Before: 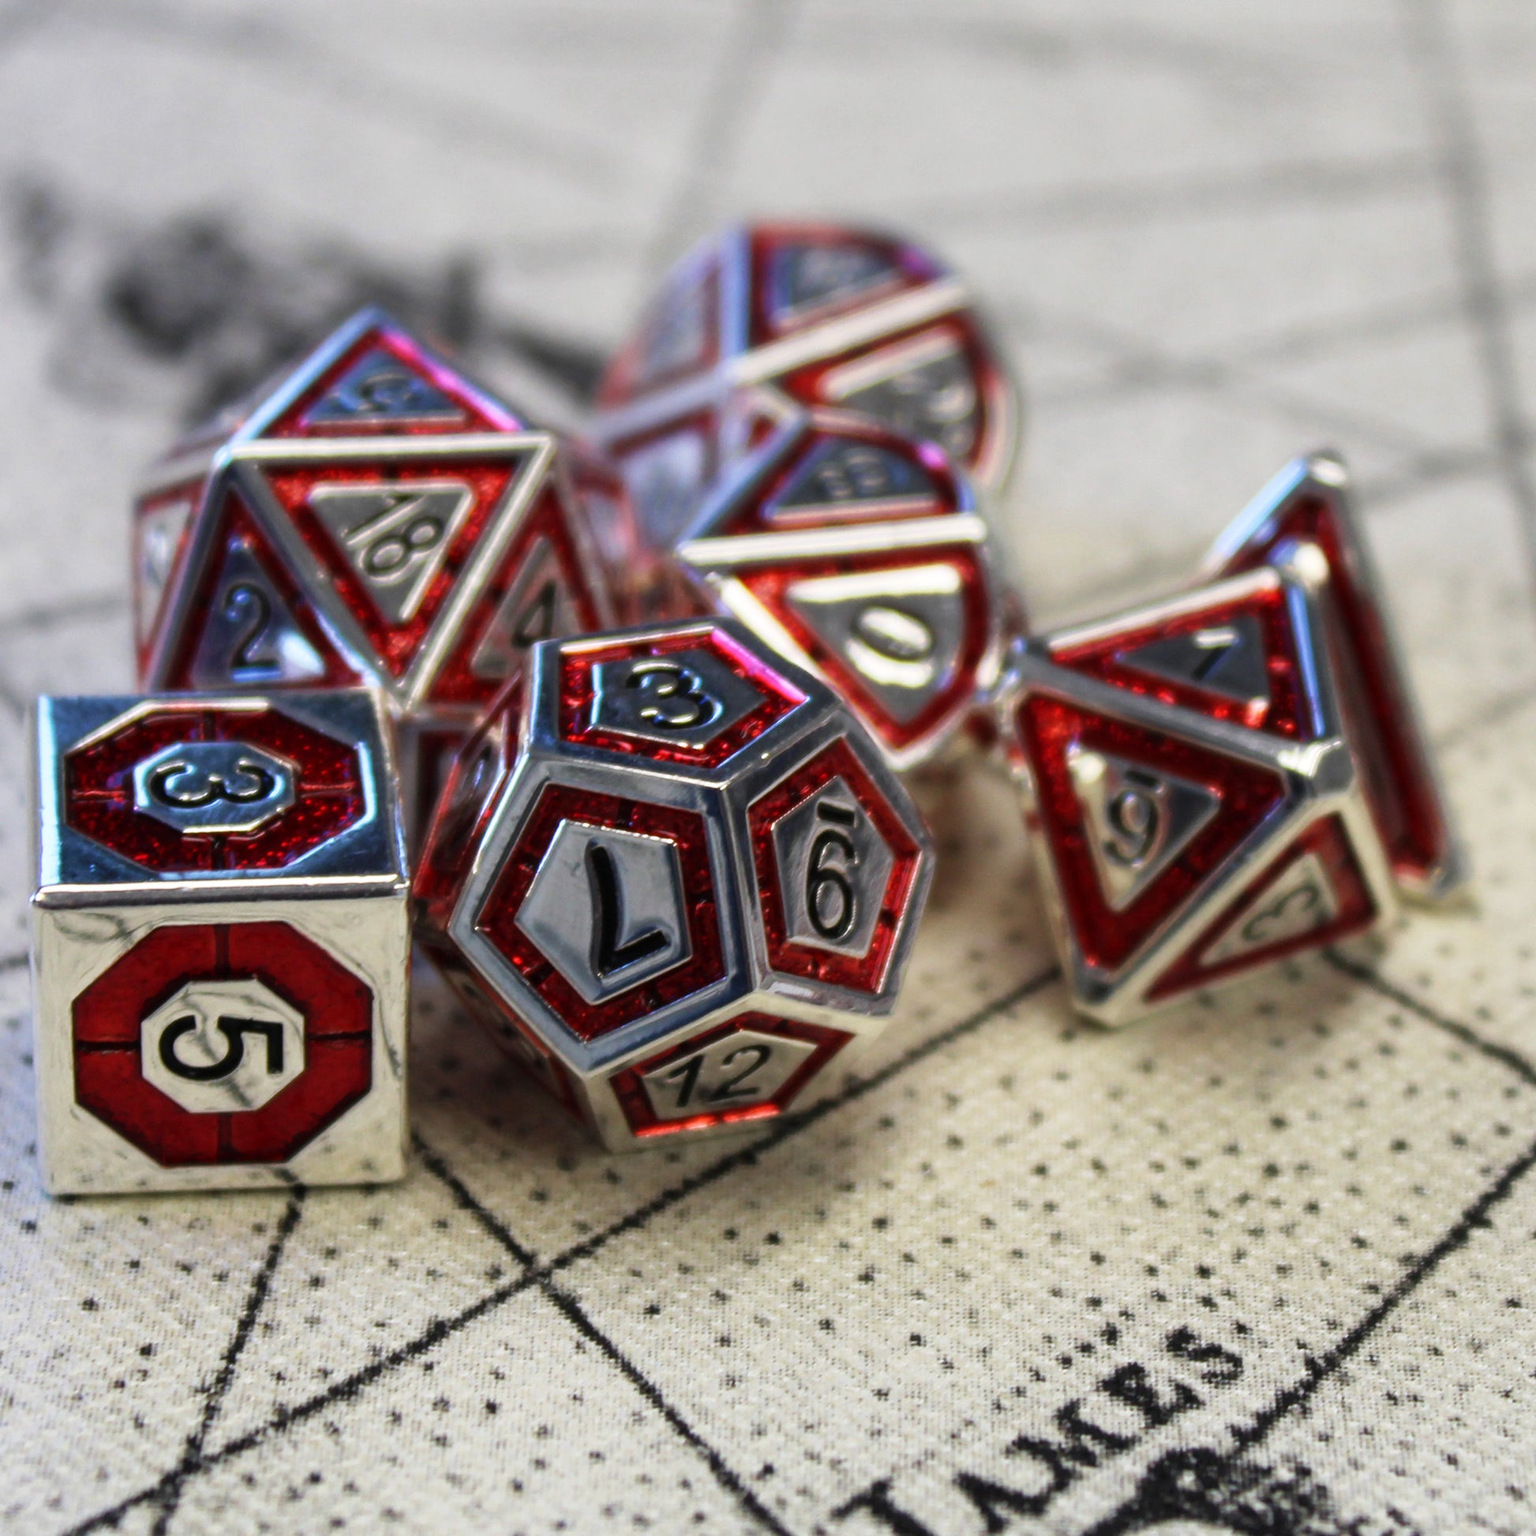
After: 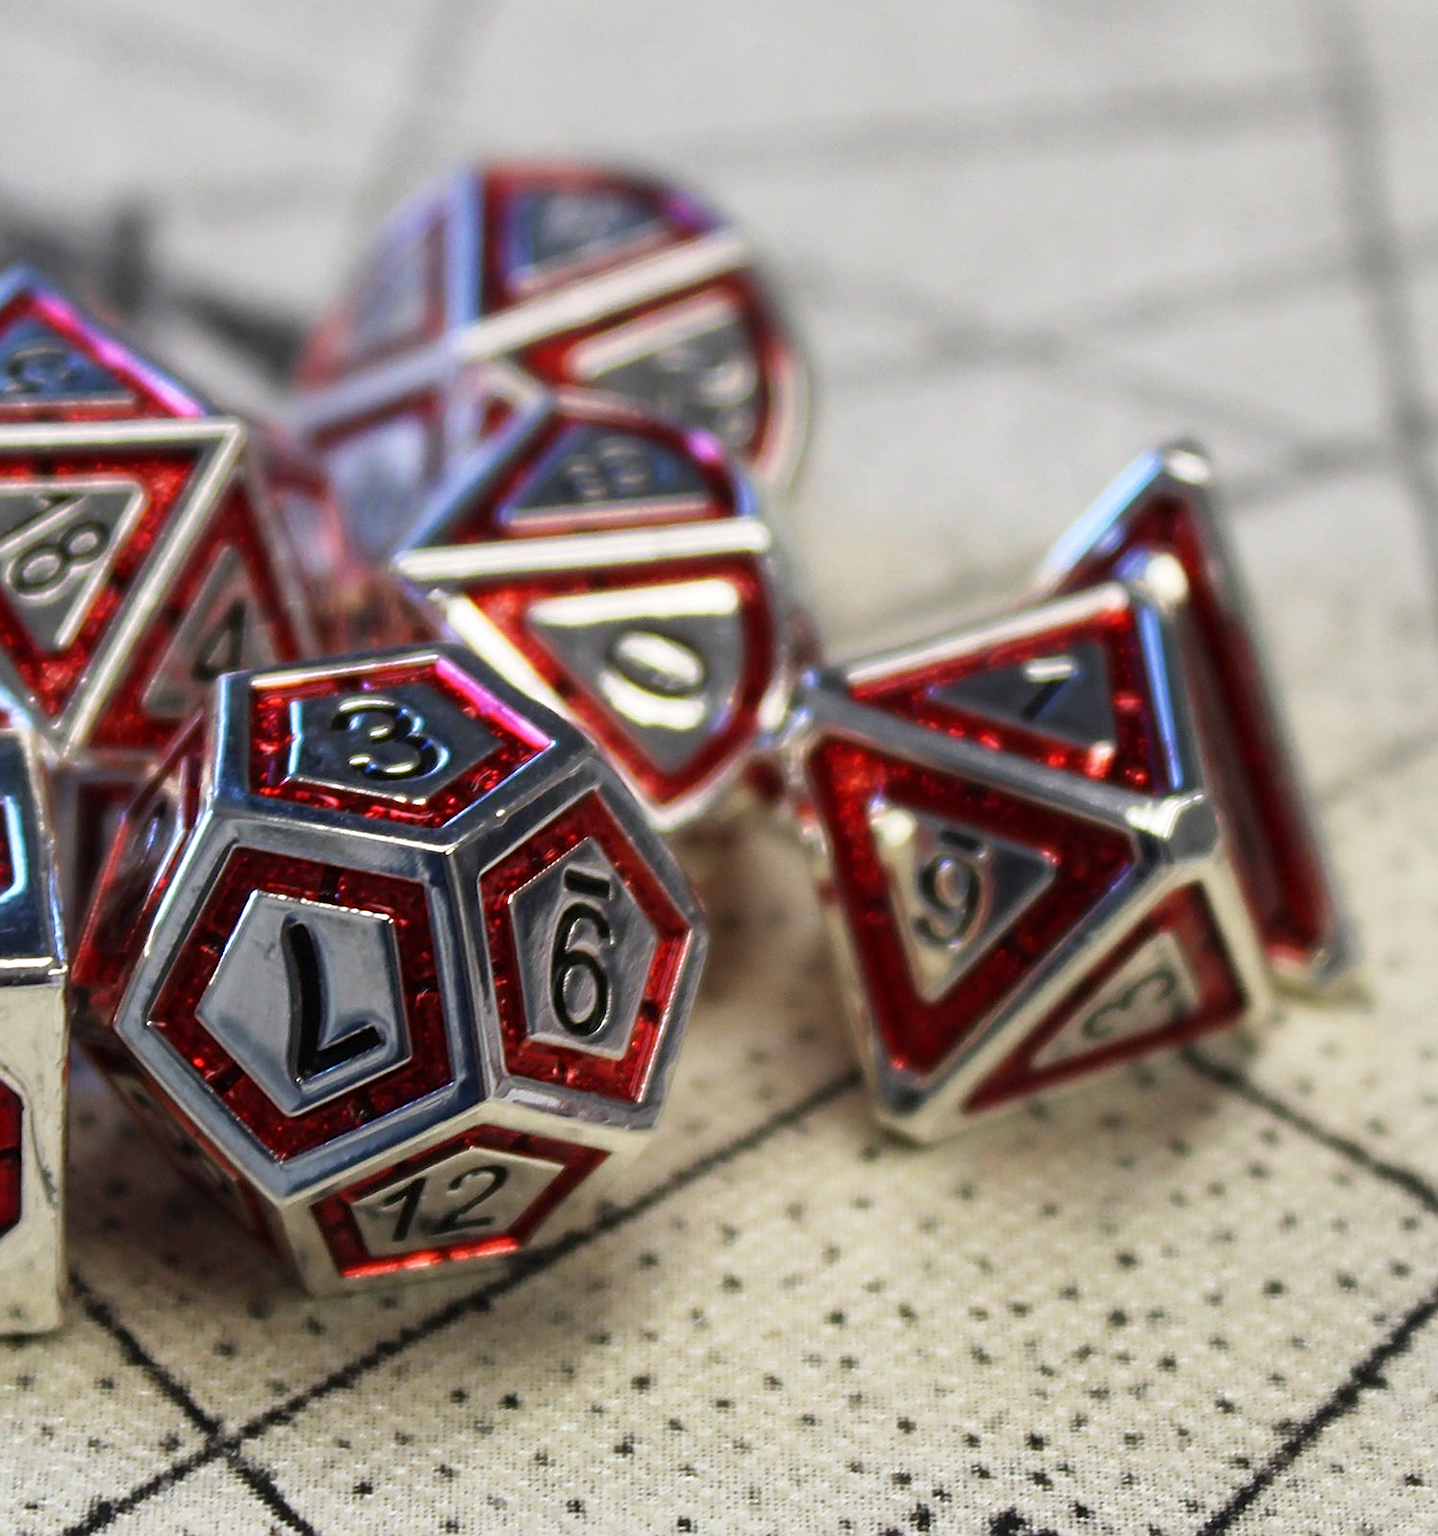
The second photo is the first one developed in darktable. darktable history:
color correction: highlights a* -0.137, highlights b* 0.137
crop: left 23.095%, top 5.827%, bottom 11.854%
sharpen: on, module defaults
